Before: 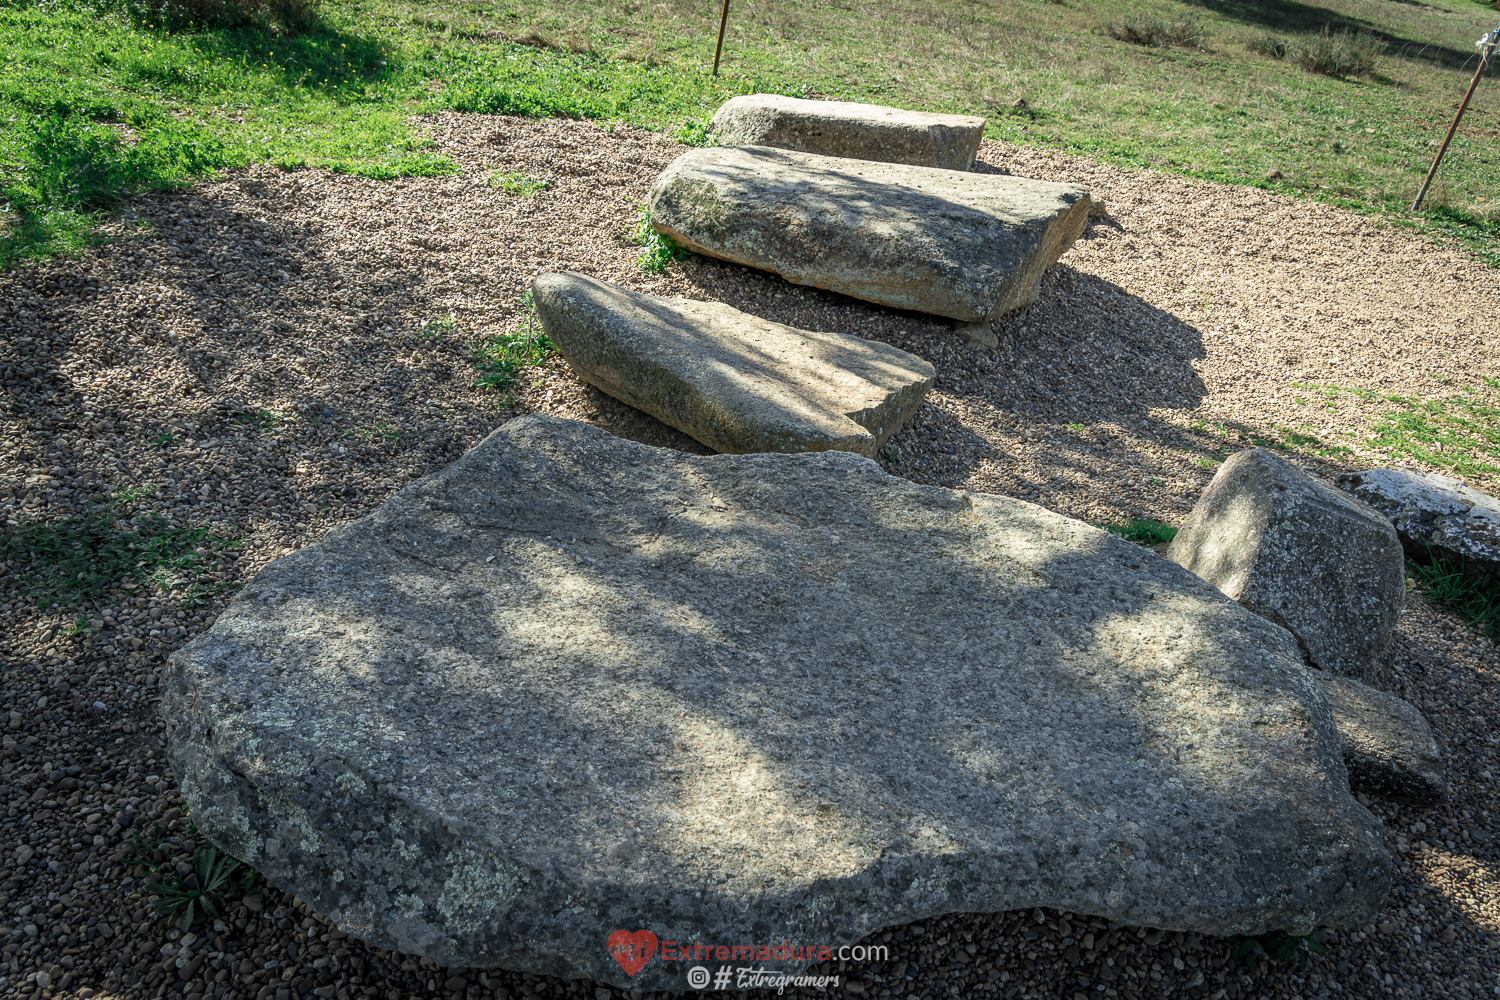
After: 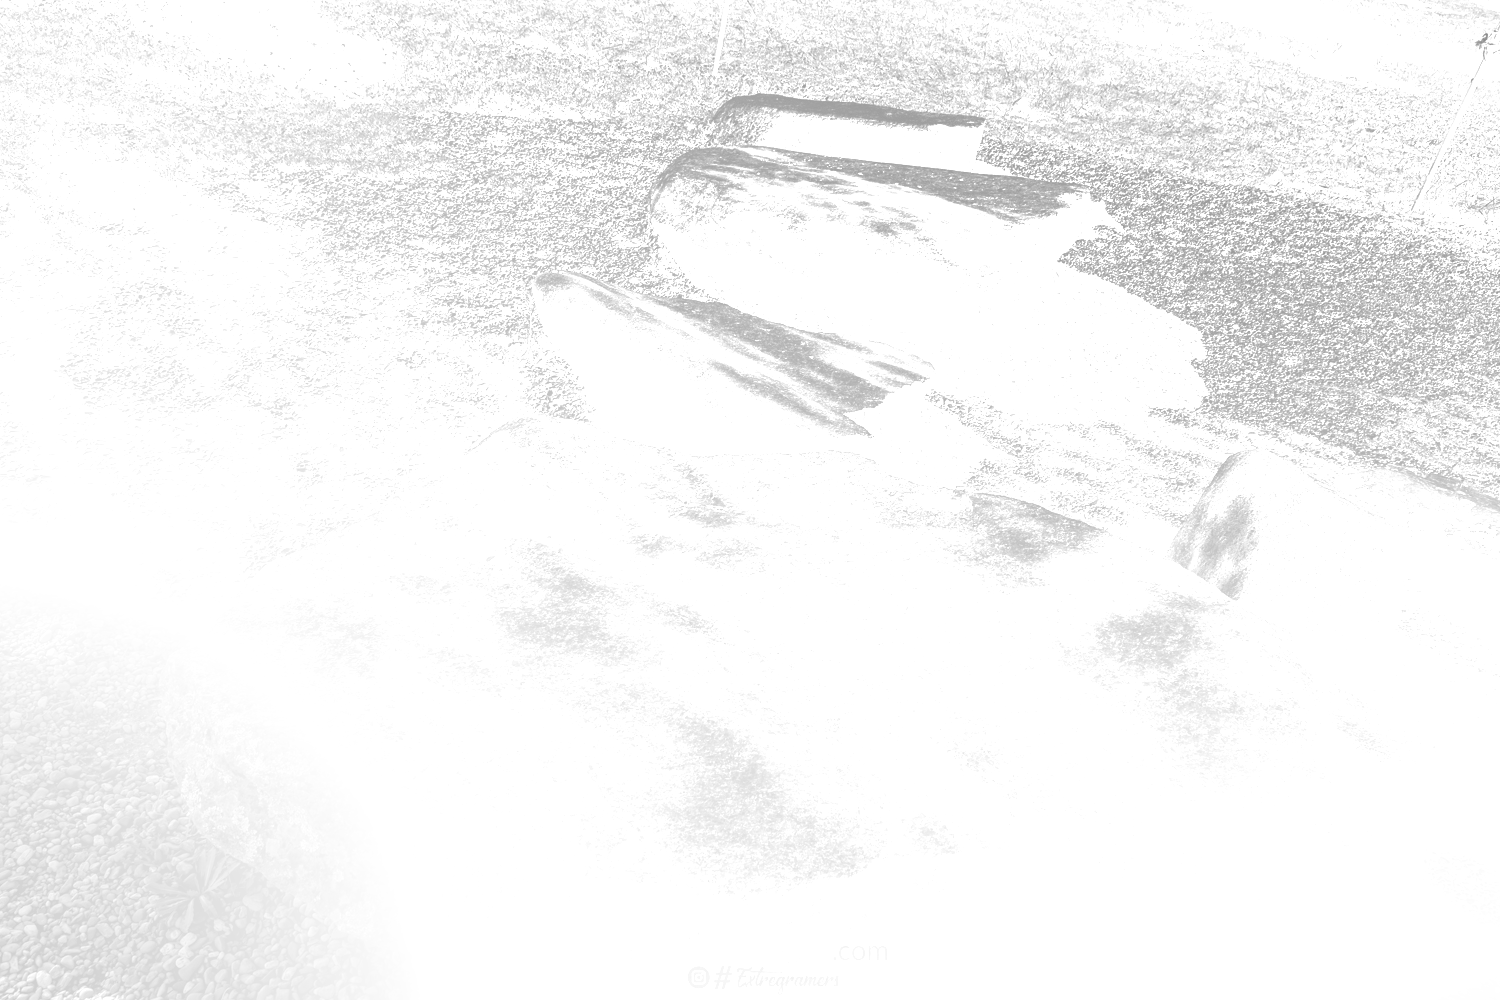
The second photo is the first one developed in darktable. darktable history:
contrast brightness saturation: saturation -0.04
exposure: exposure 2.003 EV, compensate highlight preservation false
monochrome: a 32, b 64, size 2.3, highlights 1
bloom: size 70%, threshold 25%, strength 70%
